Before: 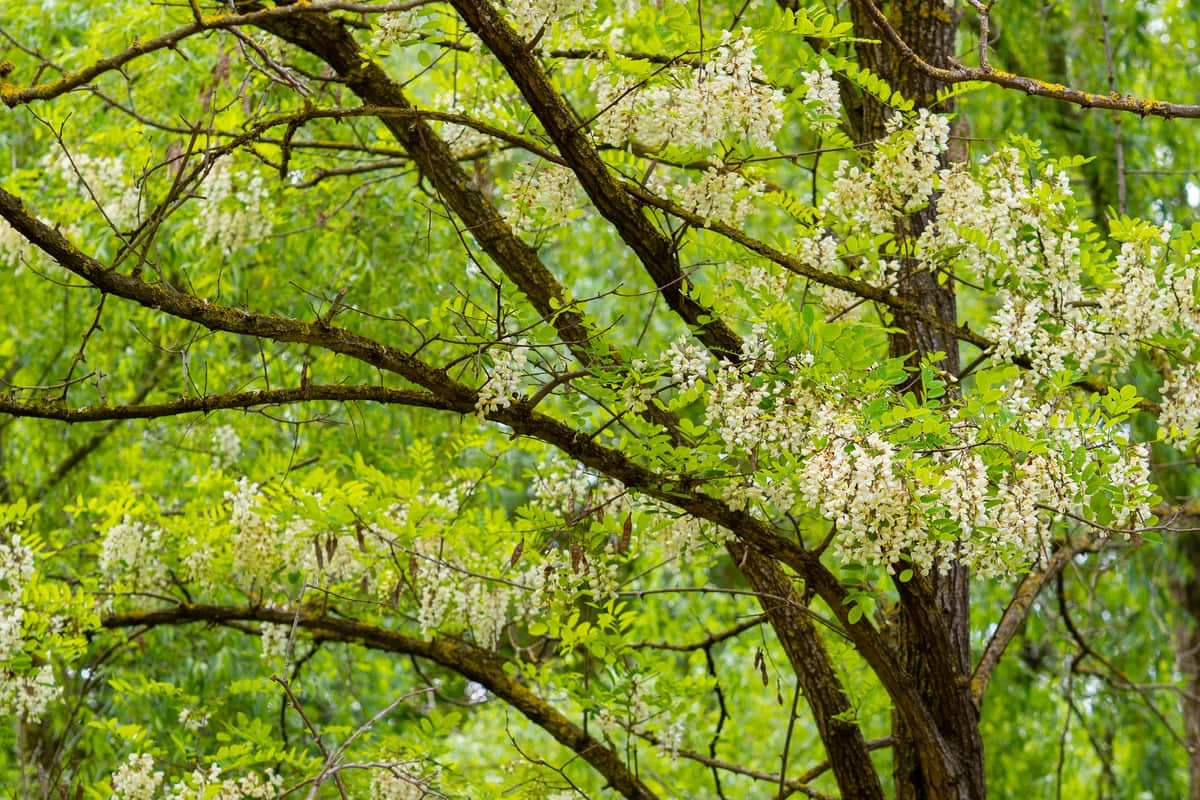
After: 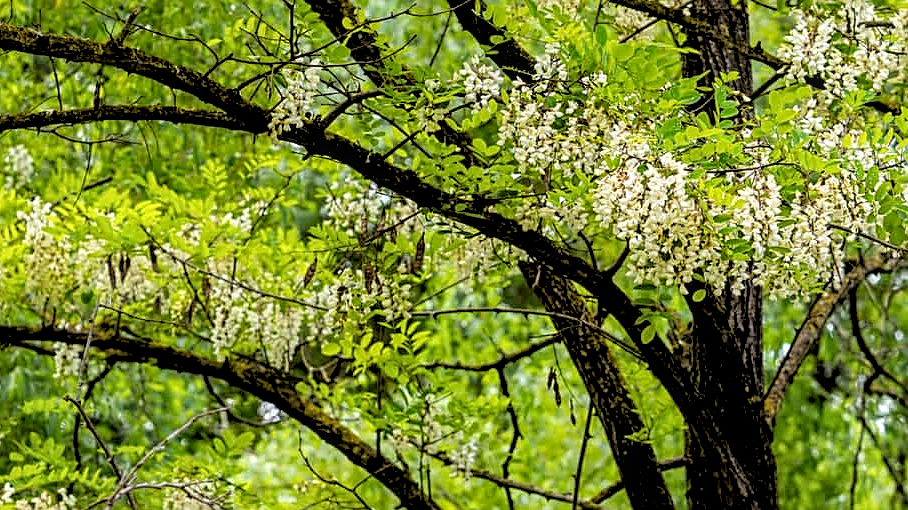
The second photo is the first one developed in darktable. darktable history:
crop and rotate: left 17.299%, top 35.115%, right 7.015%, bottom 1.024%
rgb levels: levels [[0.034, 0.472, 0.904], [0, 0.5, 1], [0, 0.5, 1]]
sharpen: on, module defaults
tone equalizer: on, module defaults
local contrast: detail 130%
